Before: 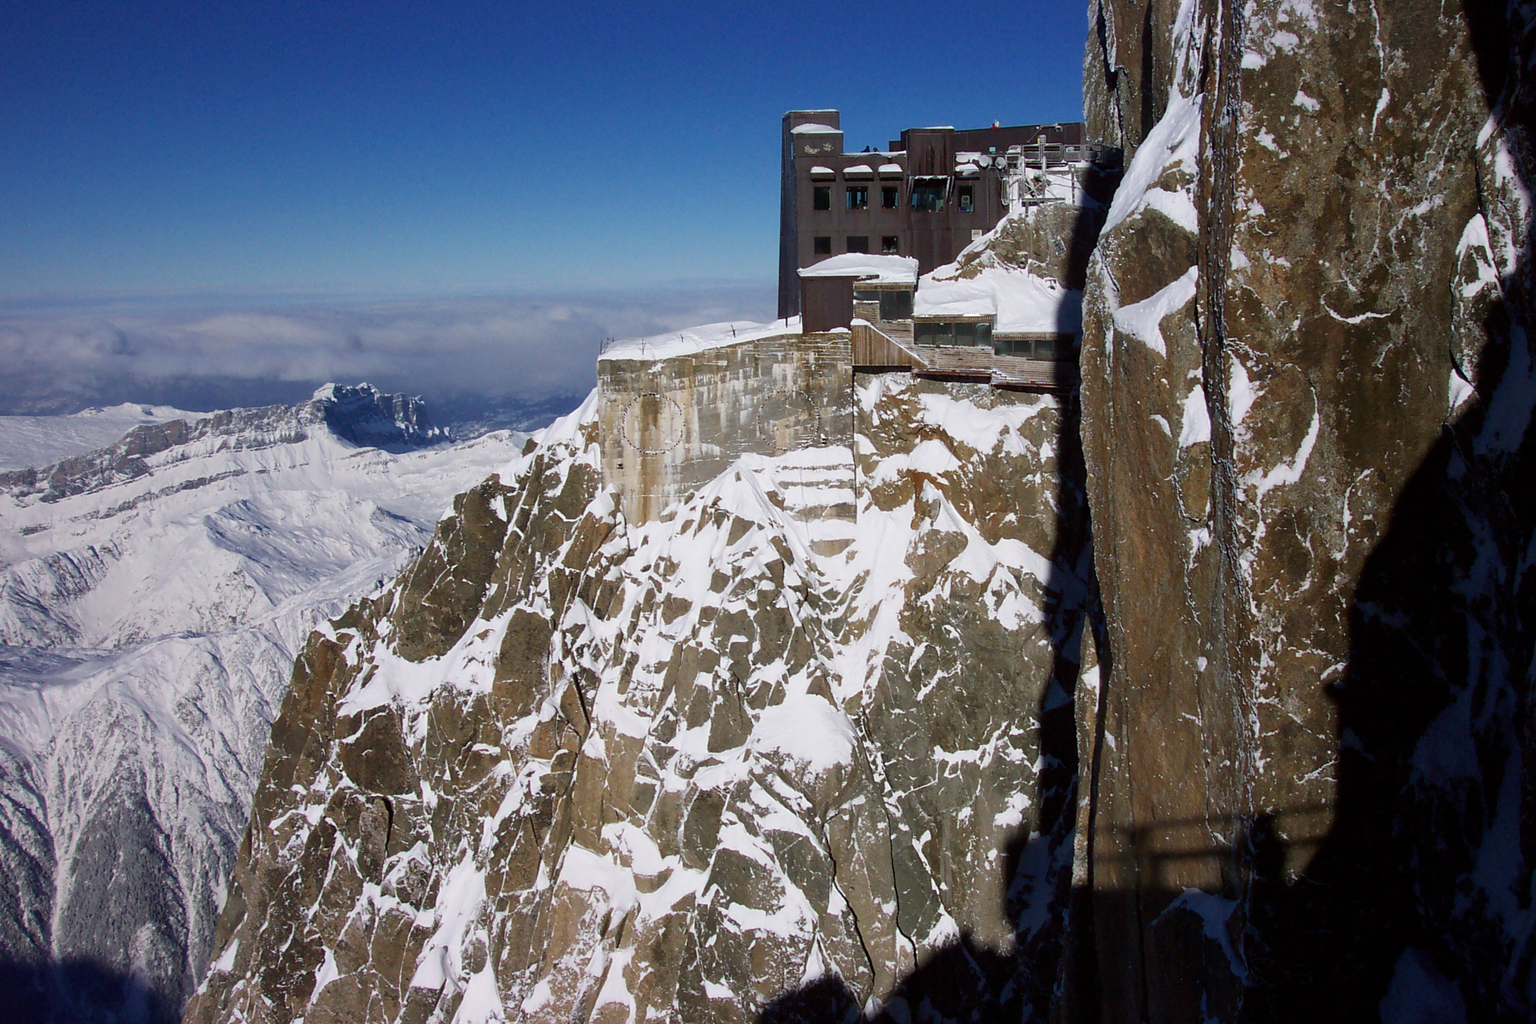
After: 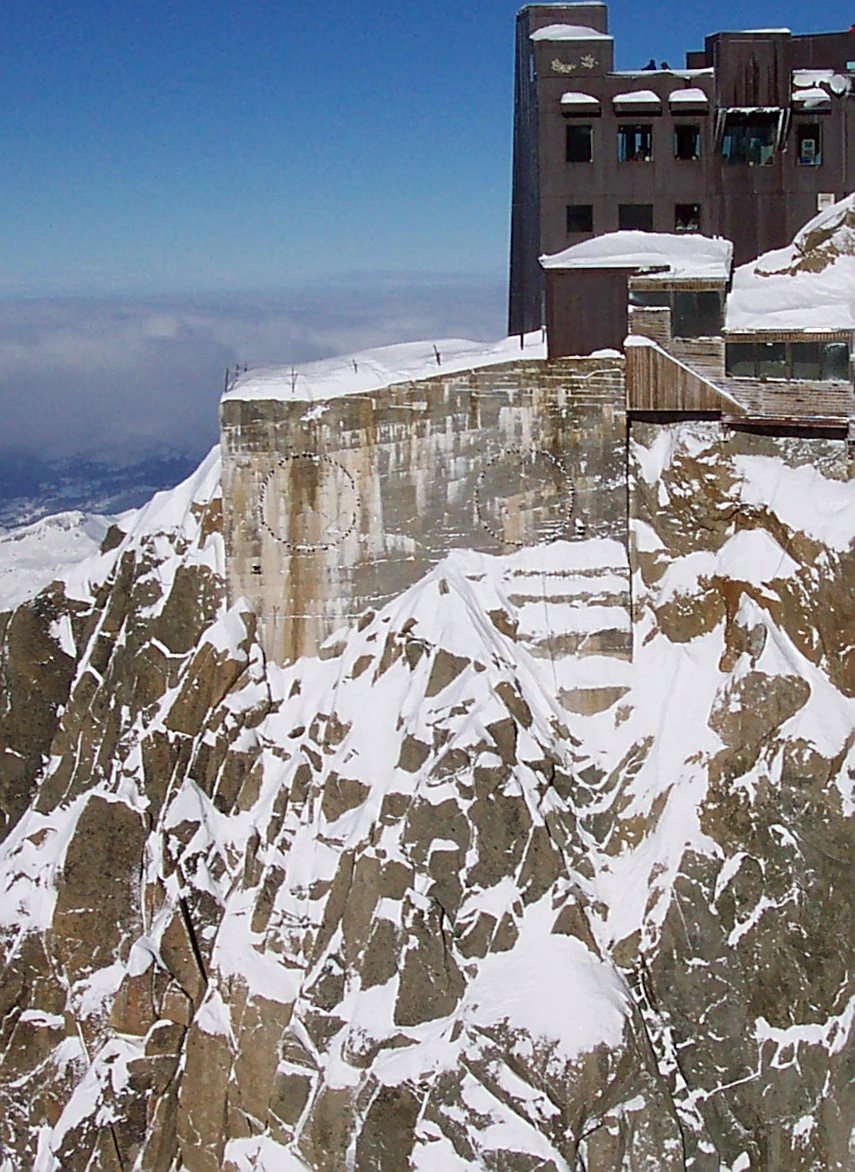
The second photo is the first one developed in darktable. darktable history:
sharpen: radius 2.167, amount 0.381, threshold 0
crop and rotate: left 29.476%, top 10.214%, right 35.32%, bottom 17.333%
rotate and perspective: rotation 0.192°, lens shift (horizontal) -0.015, crop left 0.005, crop right 0.996, crop top 0.006, crop bottom 0.99
